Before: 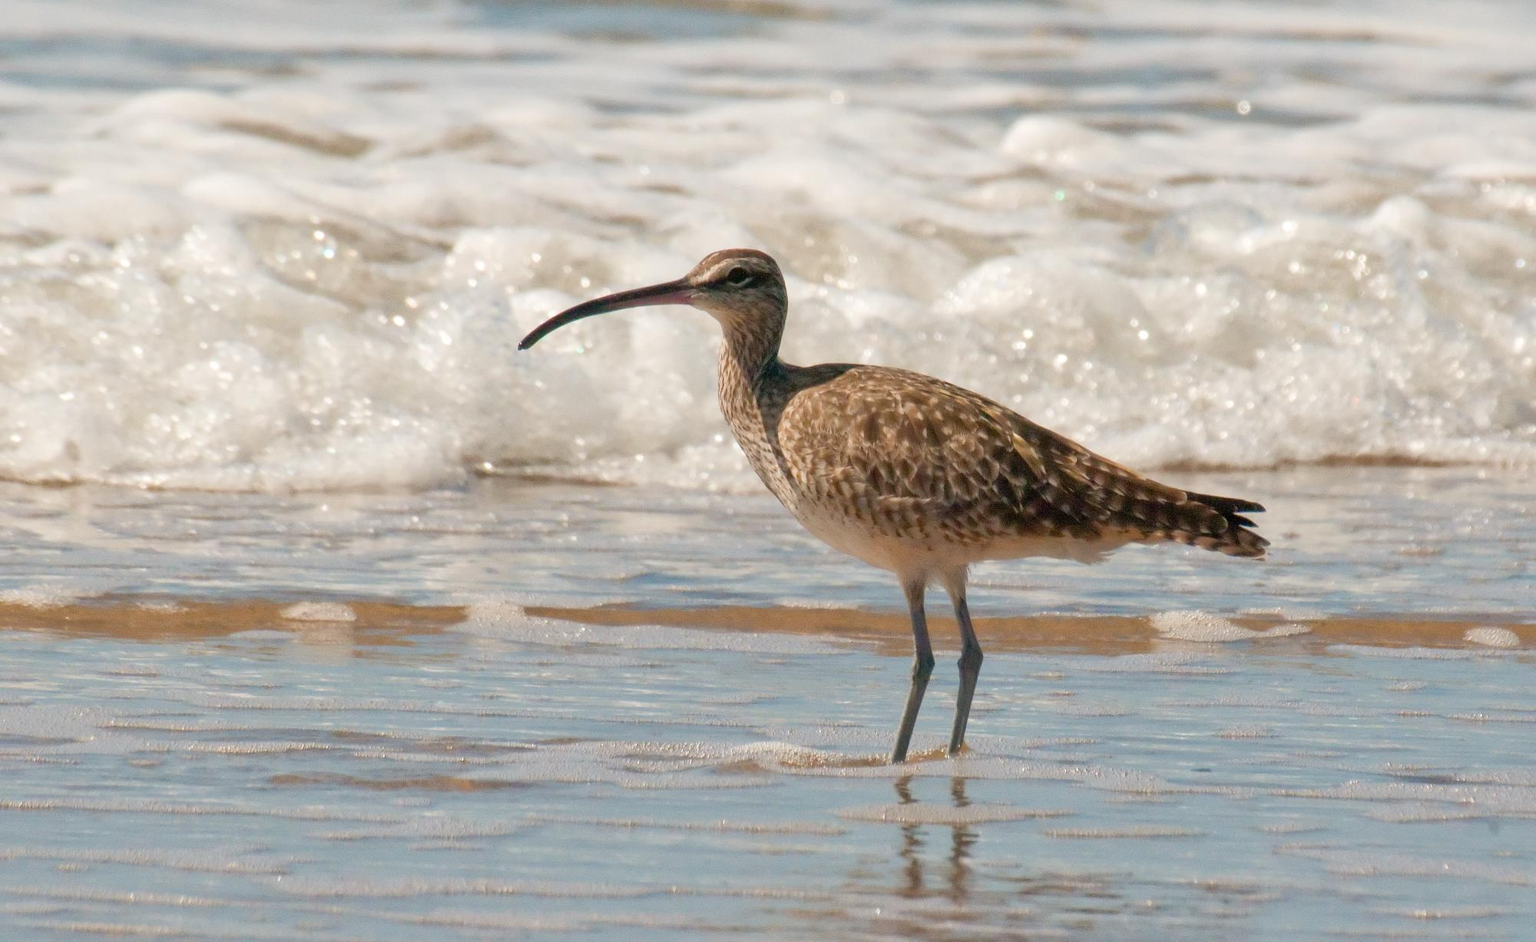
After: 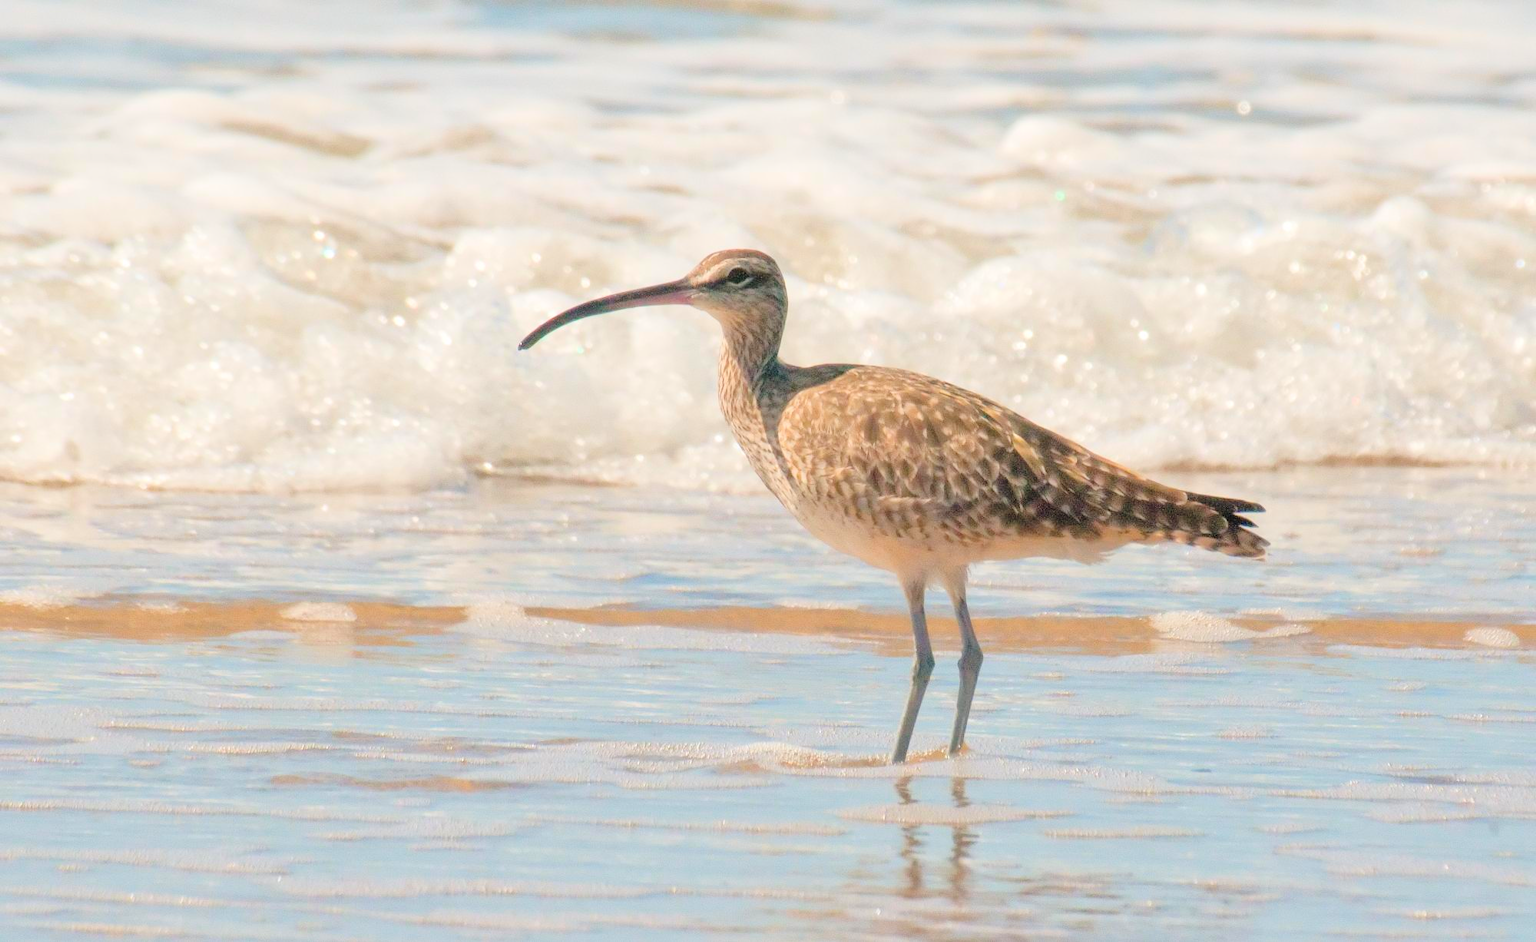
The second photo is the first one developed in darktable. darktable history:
exposure: black level correction 0, exposure 0.9 EV, compensate highlight preservation false
global tonemap: drago (0.7, 100)
